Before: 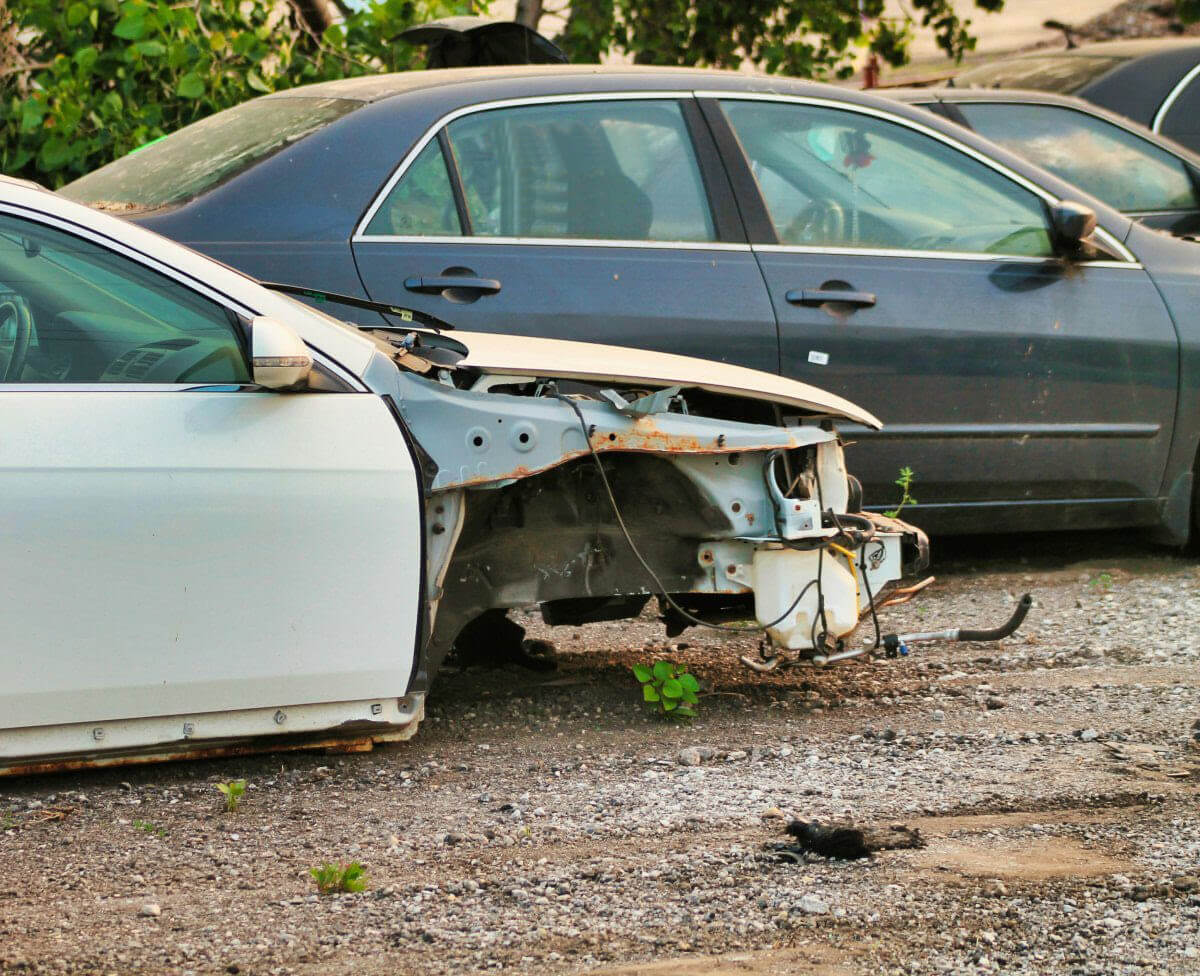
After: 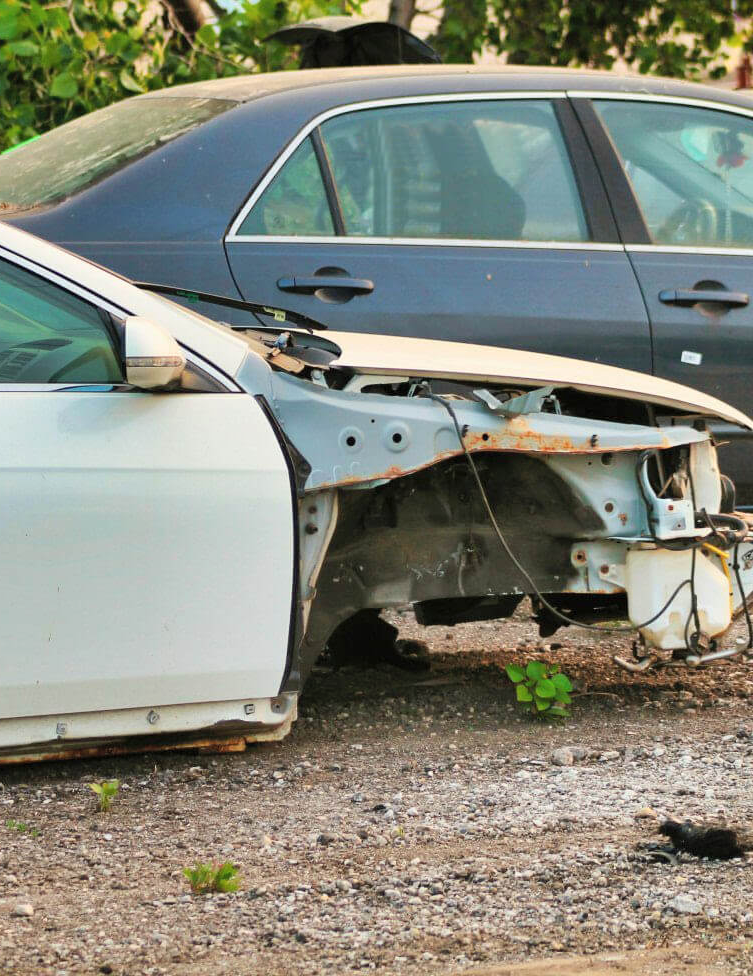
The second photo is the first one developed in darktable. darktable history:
contrast brightness saturation: contrast 0.05, brightness 0.06, saturation 0.01
crop: left 10.644%, right 26.528%
